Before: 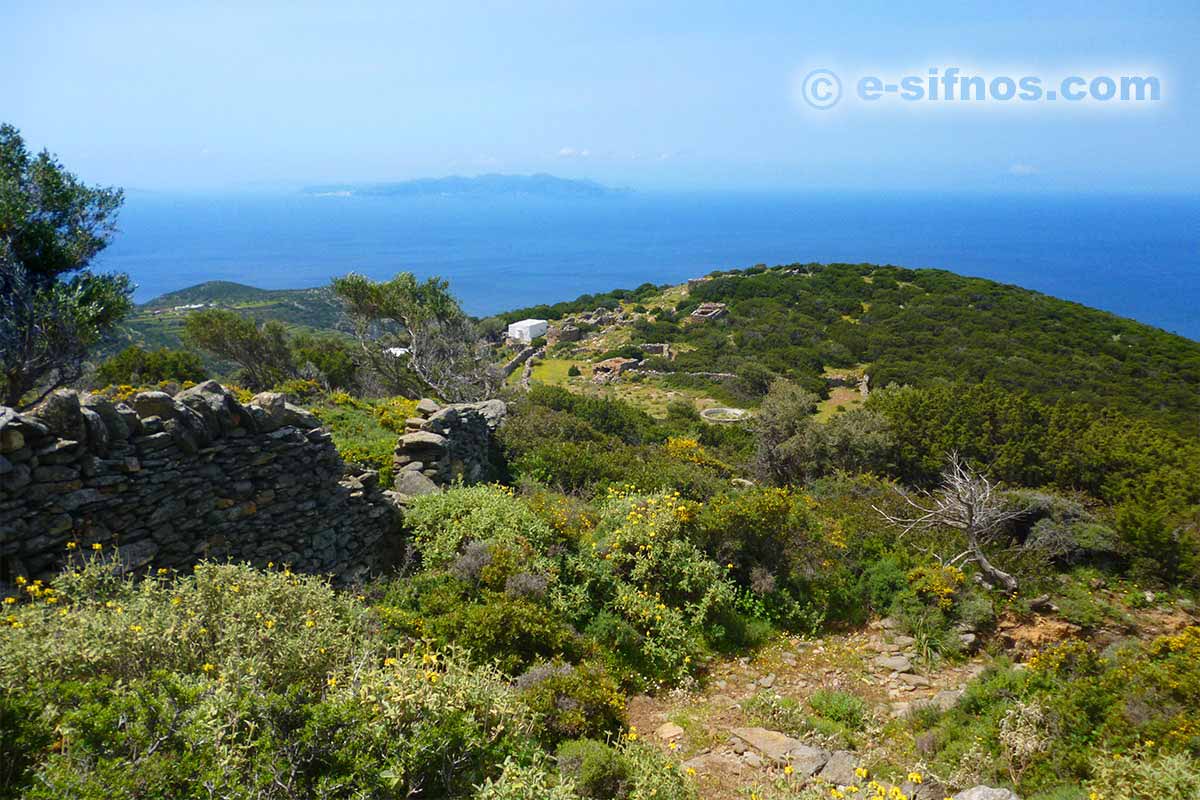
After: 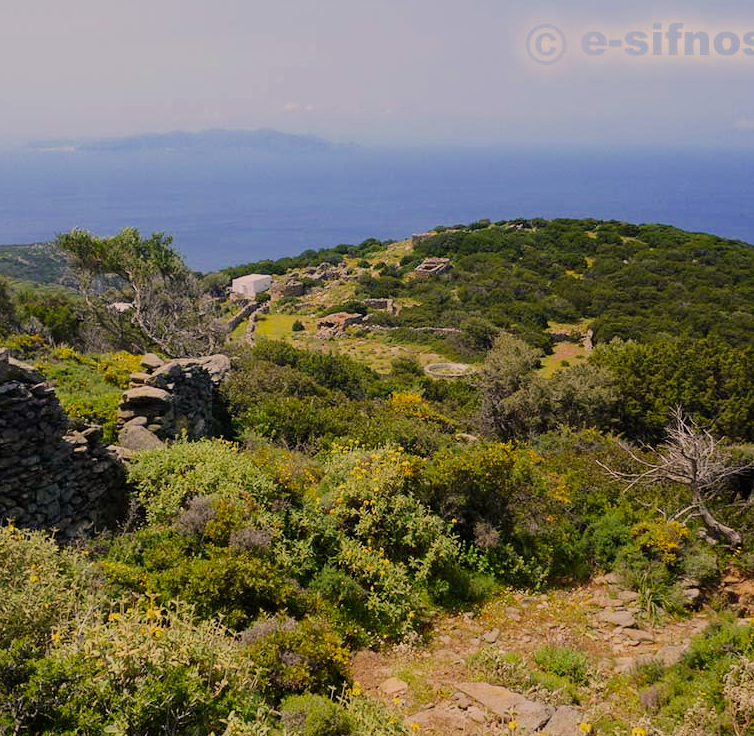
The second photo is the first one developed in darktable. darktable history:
crop and rotate: left 23.054%, top 5.625%, right 14.092%, bottom 2.329%
color correction: highlights a* 11.8, highlights b* 11.97
filmic rgb: middle gray luminance 29.84%, black relative exposure -8.94 EV, white relative exposure 7 EV, target black luminance 0%, hardness 2.92, latitude 2.03%, contrast 0.963, highlights saturation mix 6.09%, shadows ↔ highlights balance 11.28%, contrast in shadows safe
